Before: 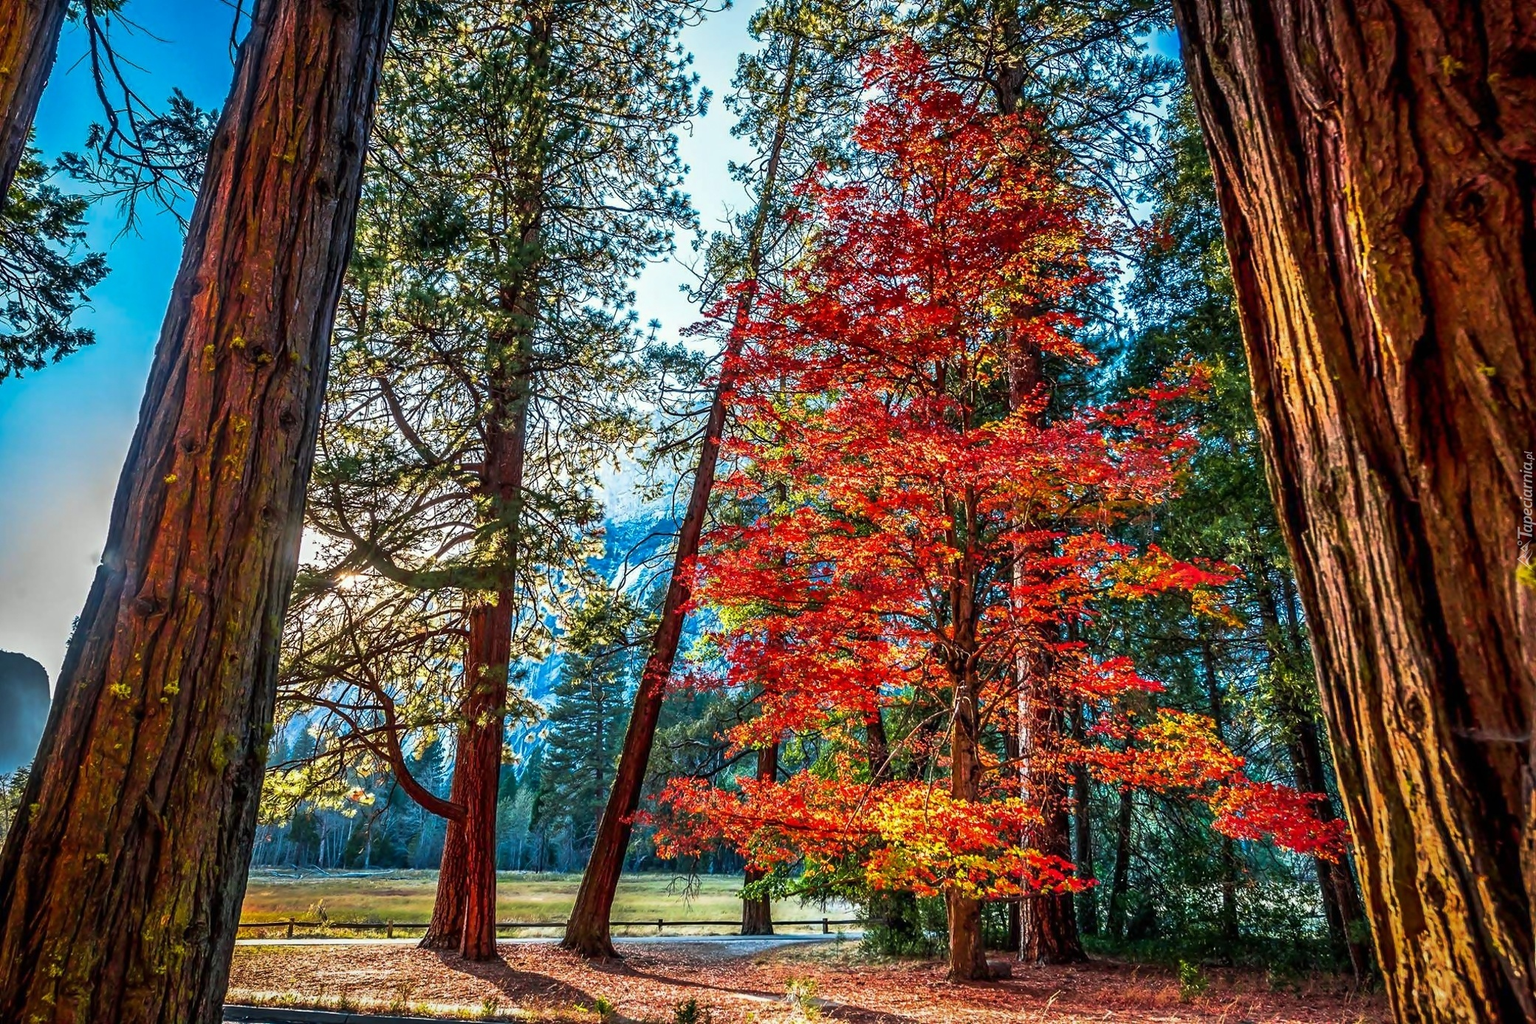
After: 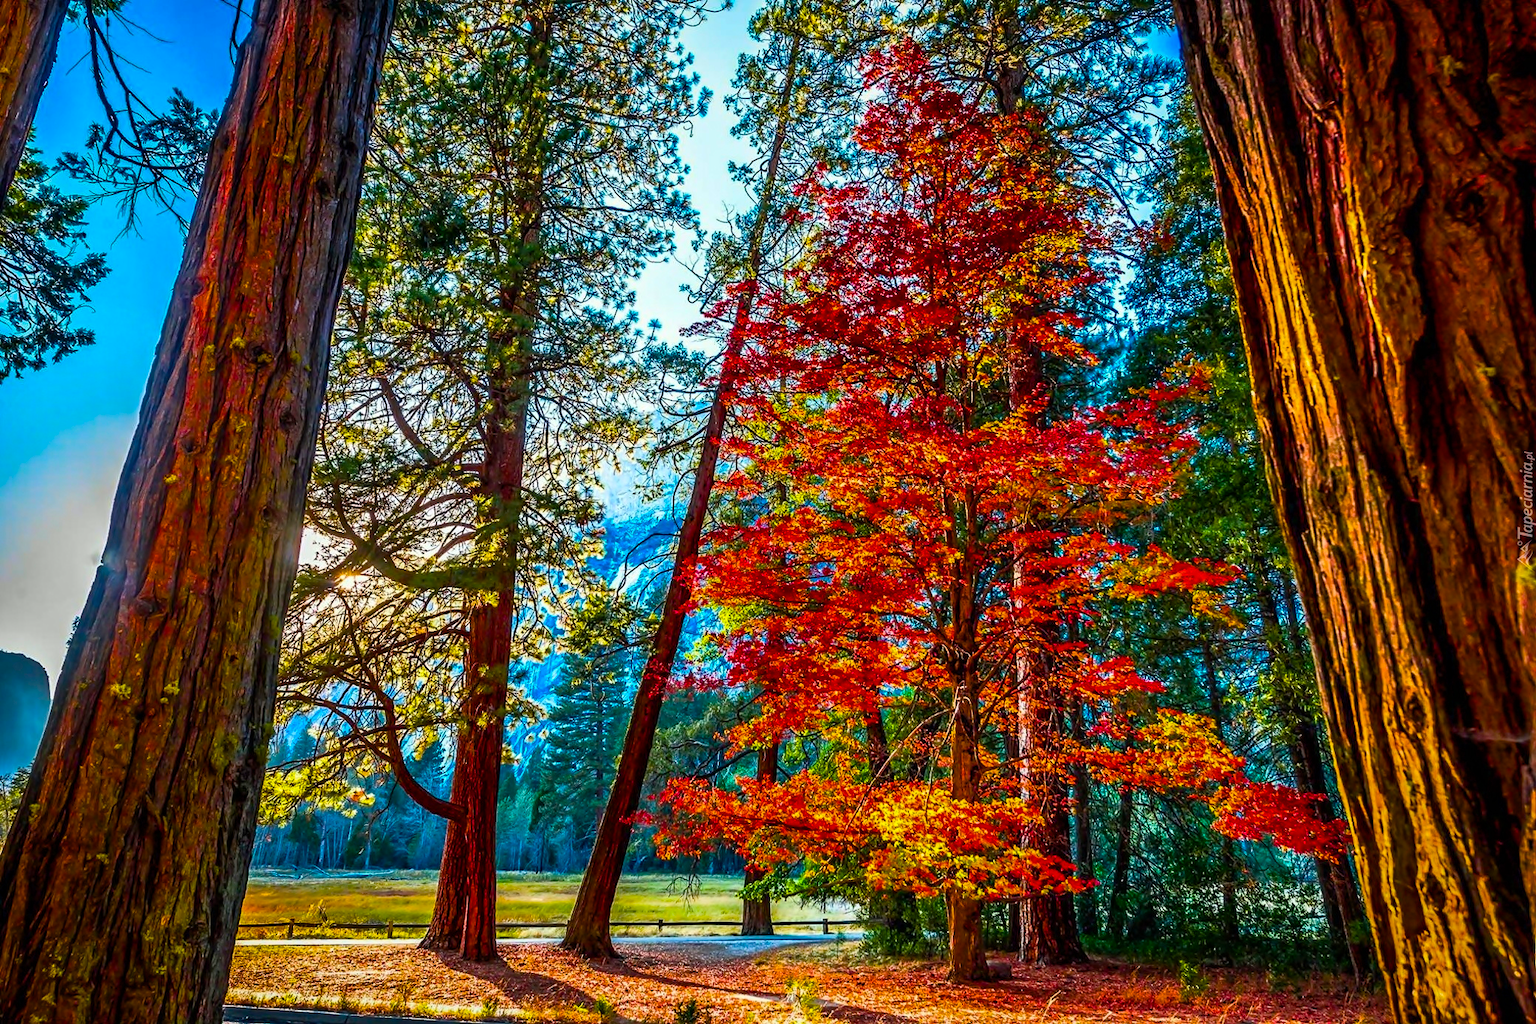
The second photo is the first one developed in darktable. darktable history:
color balance rgb: shadows fall-off 299.094%, white fulcrum 2 EV, highlights fall-off 299.786%, perceptual saturation grading › global saturation 36.511%, perceptual saturation grading › shadows 35.547%, mask middle-gray fulcrum 99.997%, global vibrance 20.276%, contrast gray fulcrum 38.328%
